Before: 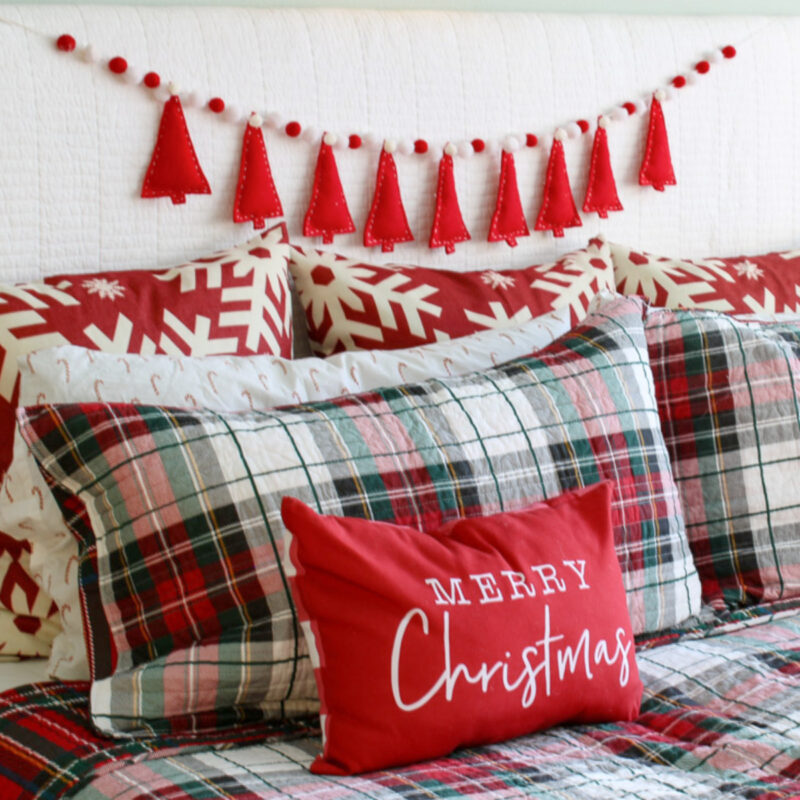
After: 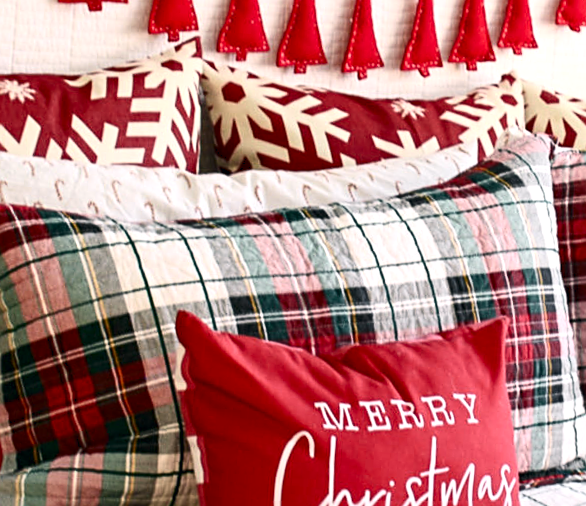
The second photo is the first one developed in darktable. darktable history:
color zones: curves: ch1 [(0.25, 0.61) (0.75, 0.248)]
sharpen: on, module defaults
crop and rotate: angle -3.99°, left 9.737%, top 20.467%, right 12.092%, bottom 11.918%
levels: levels [0, 0.476, 0.951]
contrast brightness saturation: contrast 0.217
contrast equalizer: octaves 7, y [[0.5, 0.501, 0.532, 0.538, 0.54, 0.541], [0.5 ×6], [0.5 ×6], [0 ×6], [0 ×6]]
color correction: highlights a* 5.41, highlights b* 5.29, shadows a* -4.32, shadows b* -5.04
